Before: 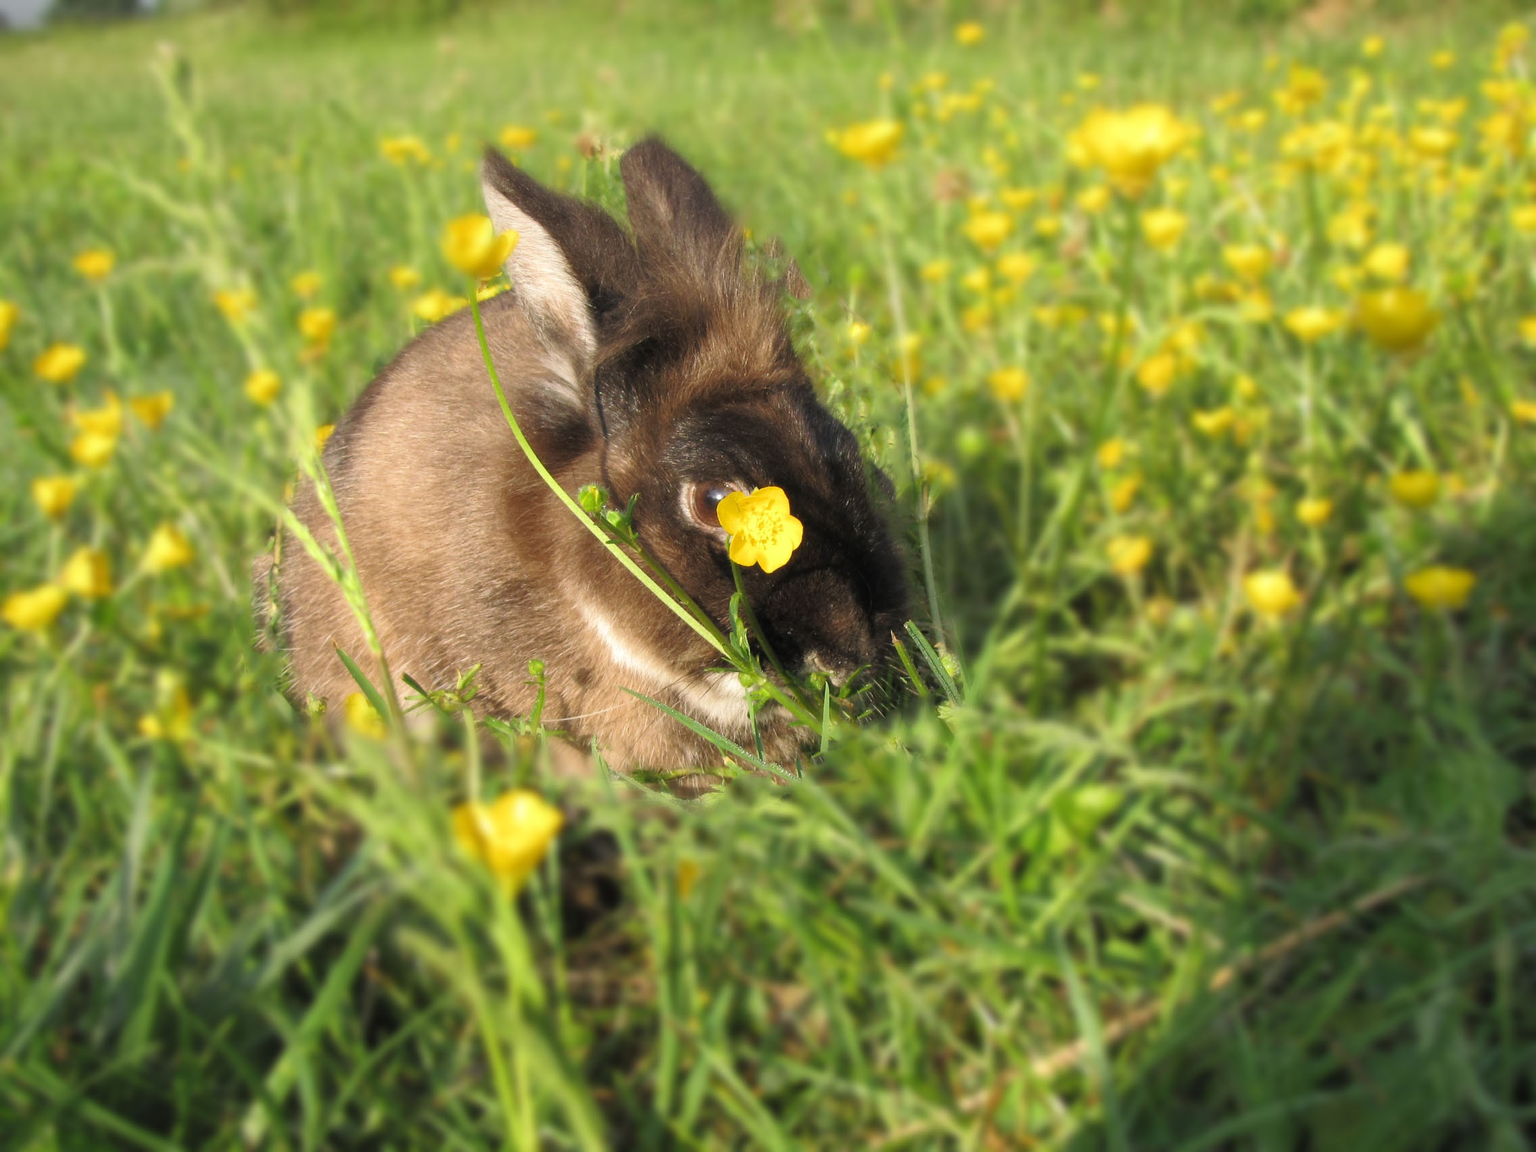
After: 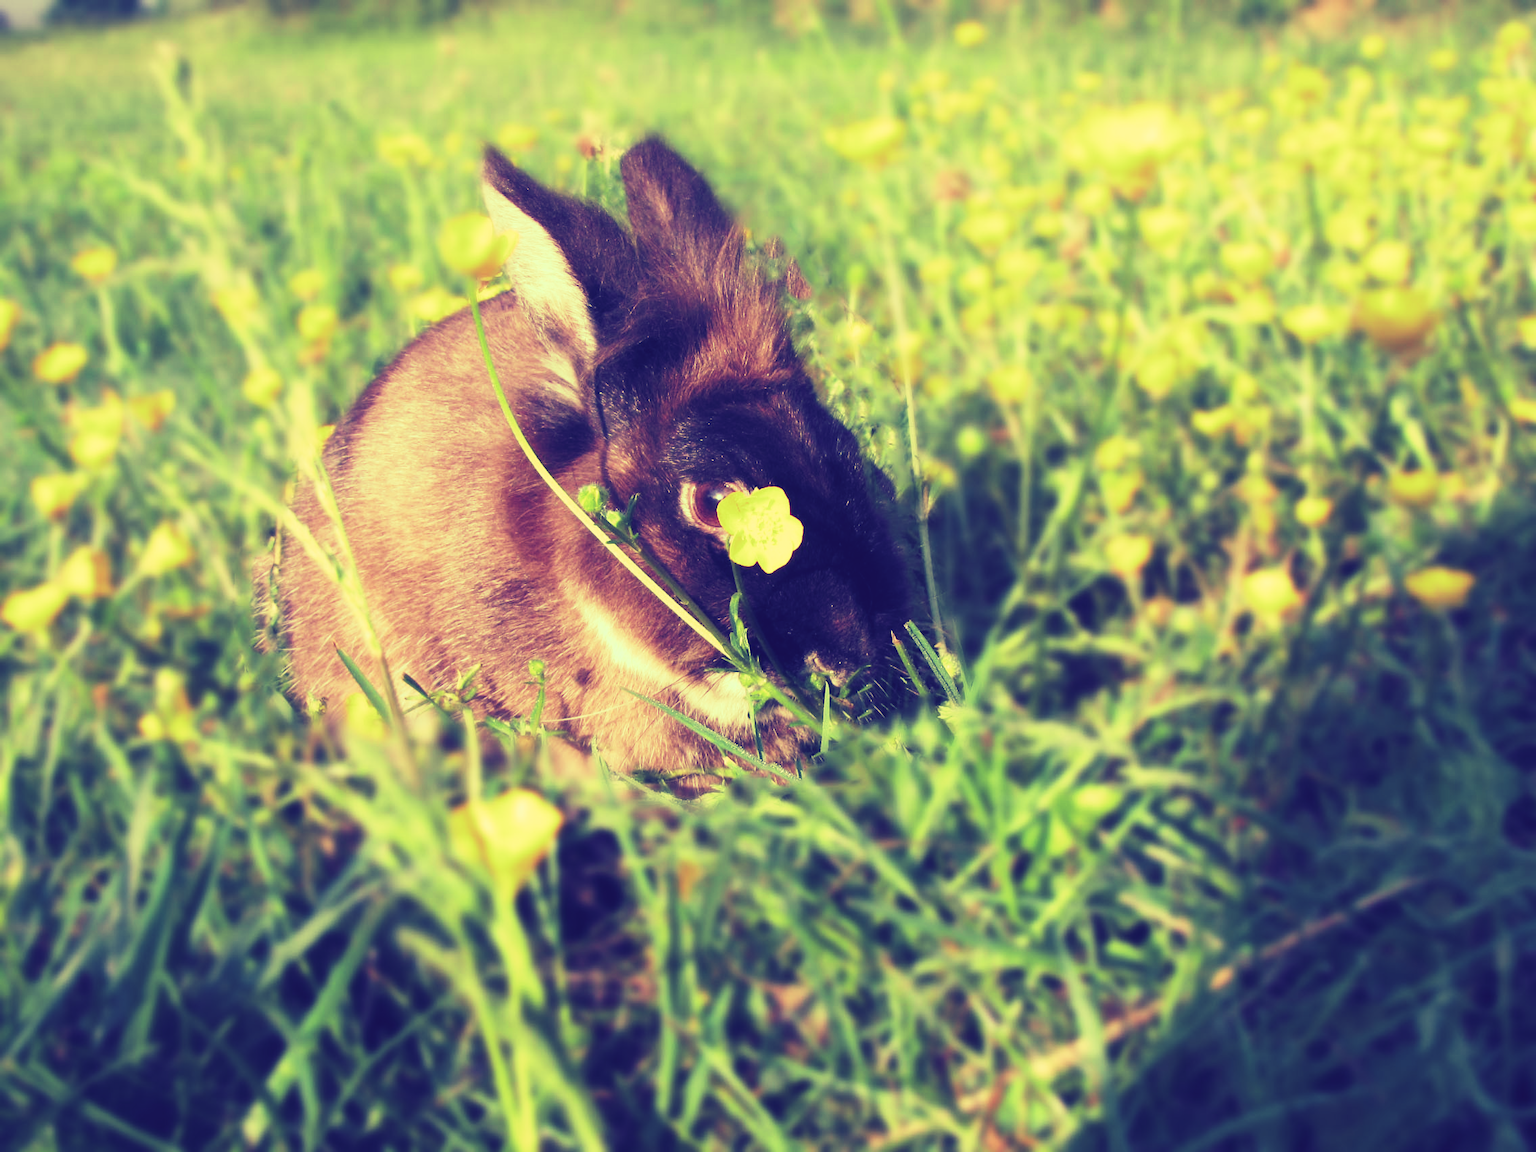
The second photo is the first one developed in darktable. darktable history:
tone curve: curves: ch0 [(0, 0) (0.003, 0.06) (0.011, 0.059) (0.025, 0.065) (0.044, 0.076) (0.069, 0.088) (0.1, 0.102) (0.136, 0.116) (0.177, 0.137) (0.224, 0.169) (0.277, 0.214) (0.335, 0.271) (0.399, 0.356) (0.468, 0.459) (0.543, 0.579) (0.623, 0.705) (0.709, 0.823) (0.801, 0.918) (0.898, 0.963) (1, 1)], preserve colors none
color look up table: target L [80.55, 79.04, 68.14, 71.91, 84.09, 83.59, 72.46, 67.28, 64.14, 59.67, 50.25, 34.65, 22.67, 14.73, 200.64, 96.01, 83.16, 81.95, 67.21, 71.62, 51.2, 50.34, 57.94, 57.8, 49.13, 47.72, 37, 38.11, 12.45, 5.68, 68.9, 72.44, 59.1, 54.68, 50.8, 53.74, 50.31, 44.94, 33.23, 27.41, 20.37, 19.85, 15.59, 95.37, 75.59, 73.85, 56.43, 54.85, 51.3], target a [-0.574, -8.497, -36.26, -49.79, -23.29, -25.39, -48.77, -43.84, 4.624, -17.69, -26.92, -0.912, 2.198, 25.2, 0, -46.59, -27.01, -3.488, 11.61, 5.564, 47.8, 45.2, 30.14, 28.9, 51.79, 42.42, 8.99, 43.23, 44.15, 42.95, 24.62, 8.808, 34.35, 56.15, 52.71, -9.33, 52.35, 30.11, 26.95, 39.57, 32.08, 48.03, 47.74, -38.7, -50.39, -40.27, -26.71, -4.744, -17.82], target b [37.45, 17.85, 4.88, 26.81, 47.94, 56.3, 24.66, 32.6, 29.33, 17.03, 12.74, -18.66, -24.76, -42.35, 0, 44.82, 54.36, 38.89, 16.56, 17.98, -7.257, 12.82, 10.89, 26.49, 13.36, 8.9, -2.96, -13.8, -43.74, -51.9, 3.874, 8.548, -8.892, -18.13, -19.89, -20.9, -6.394, -21.24, -52.96, -39.26, -47.37, -57.75, -50.45, 46.44, 15.38, 10.2, 3.599, -3.427, -9.338], num patches 49
